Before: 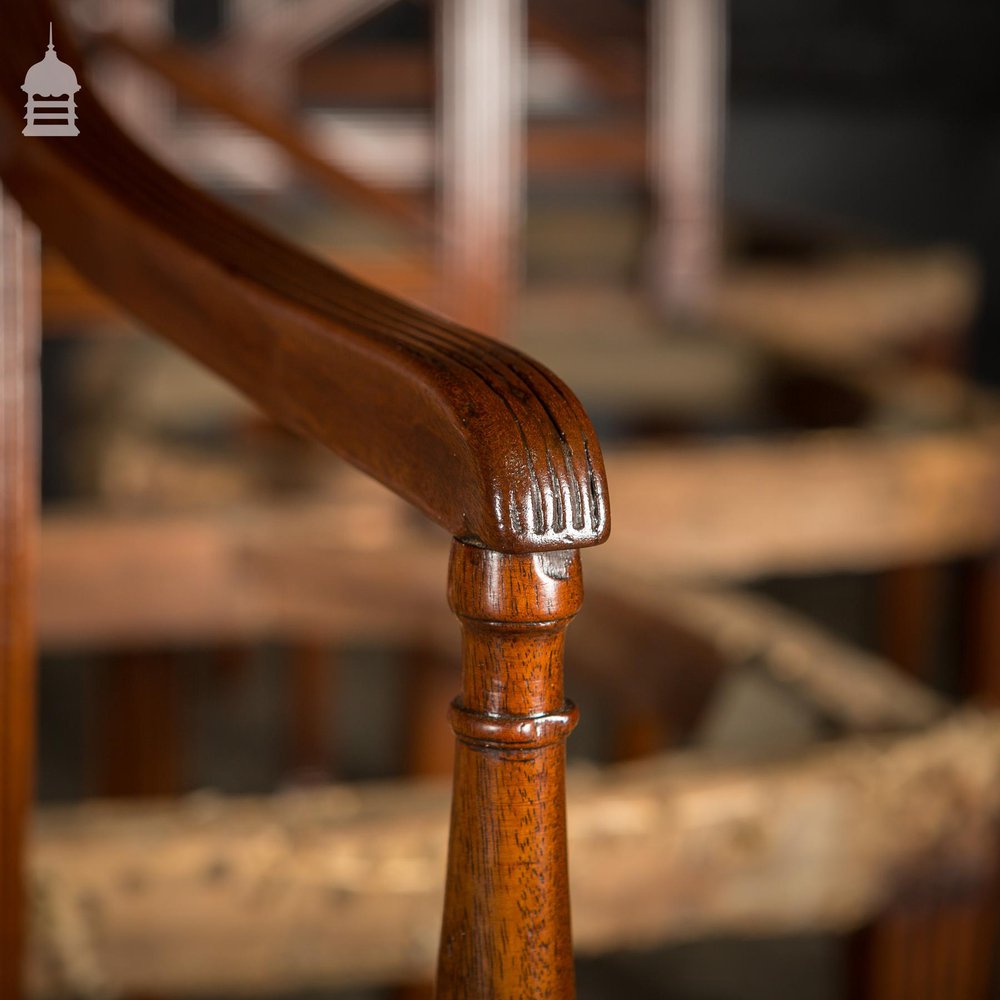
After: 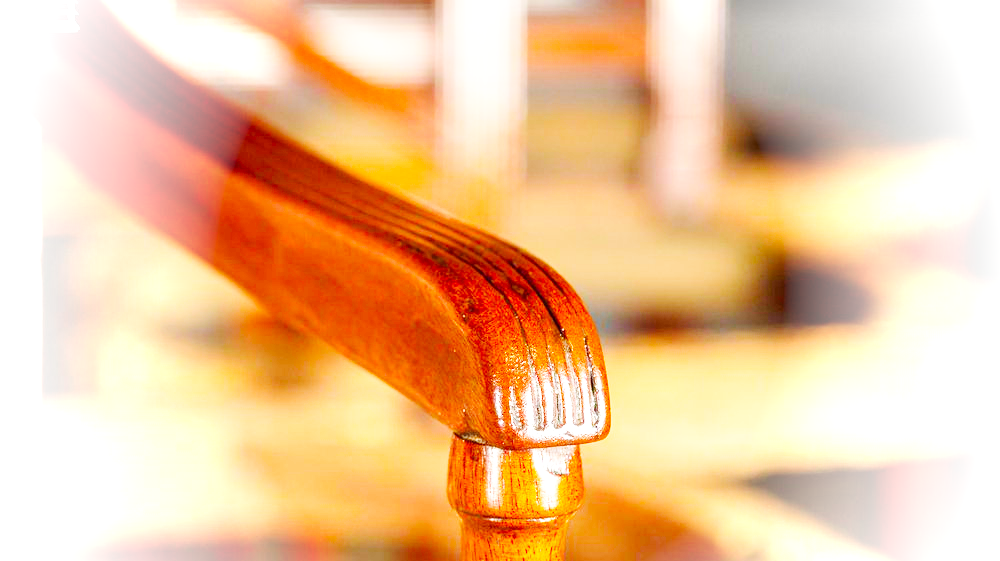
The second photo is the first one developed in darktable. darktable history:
exposure: black level correction 0, exposure 1.526 EV, compensate highlight preservation false
crop and rotate: top 10.453%, bottom 33.416%
color balance rgb: linear chroma grading › global chroma 8.981%, perceptual saturation grading › global saturation 25.533%, hue shift -3.84°, contrast -21.164%
base curve: curves: ch0 [(0, 0.003) (0.001, 0.002) (0.006, 0.004) (0.02, 0.022) (0.048, 0.086) (0.094, 0.234) (0.162, 0.431) (0.258, 0.629) (0.385, 0.8) (0.548, 0.918) (0.751, 0.988) (1, 1)], preserve colors none
vignetting: fall-off start 64.35%, brightness 0.992, saturation -0.492, width/height ratio 0.88
